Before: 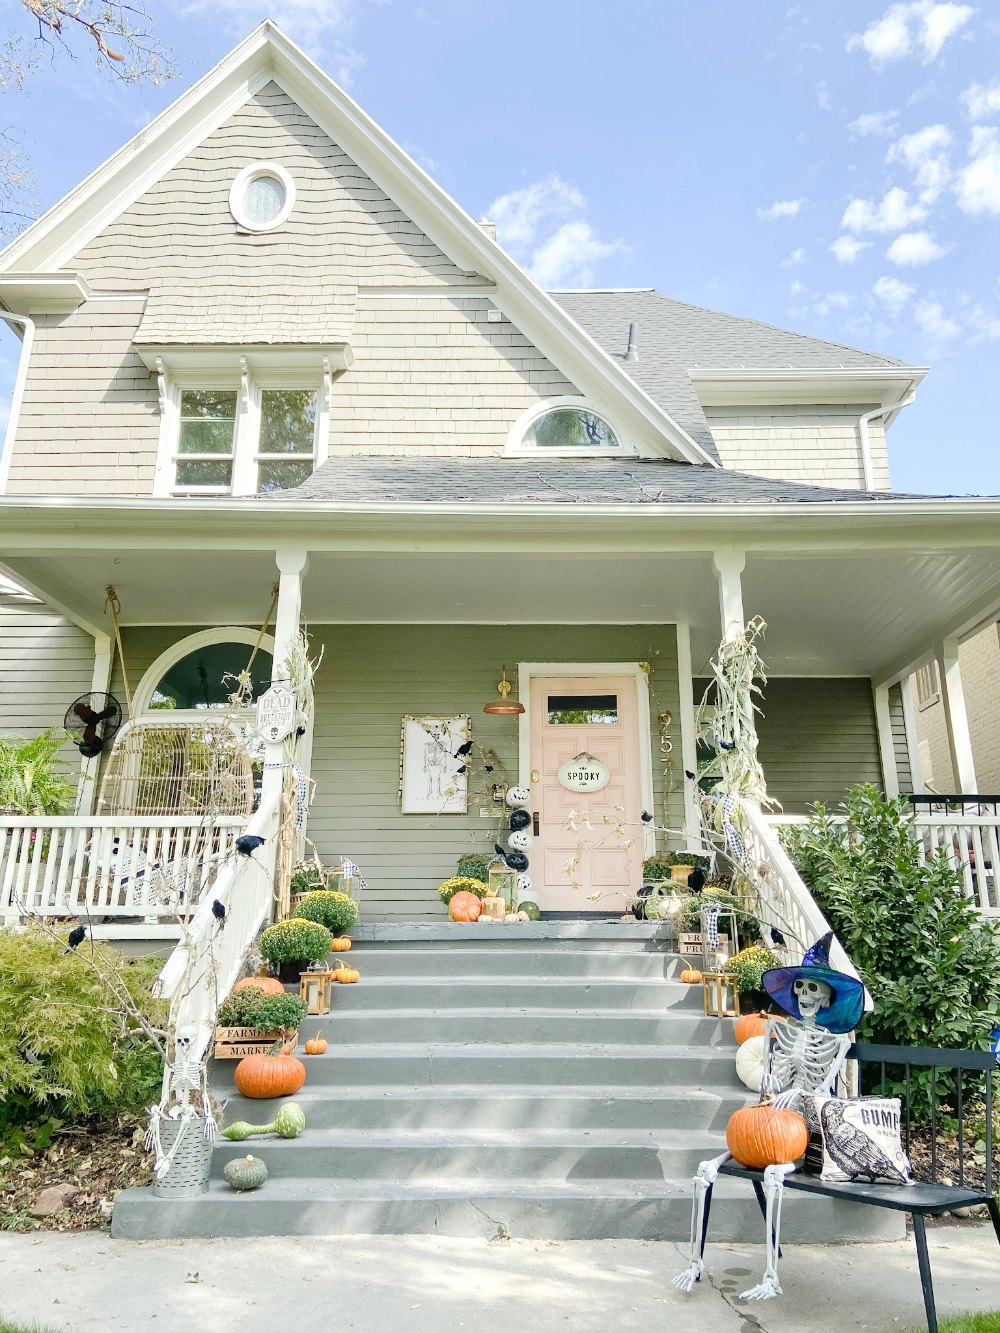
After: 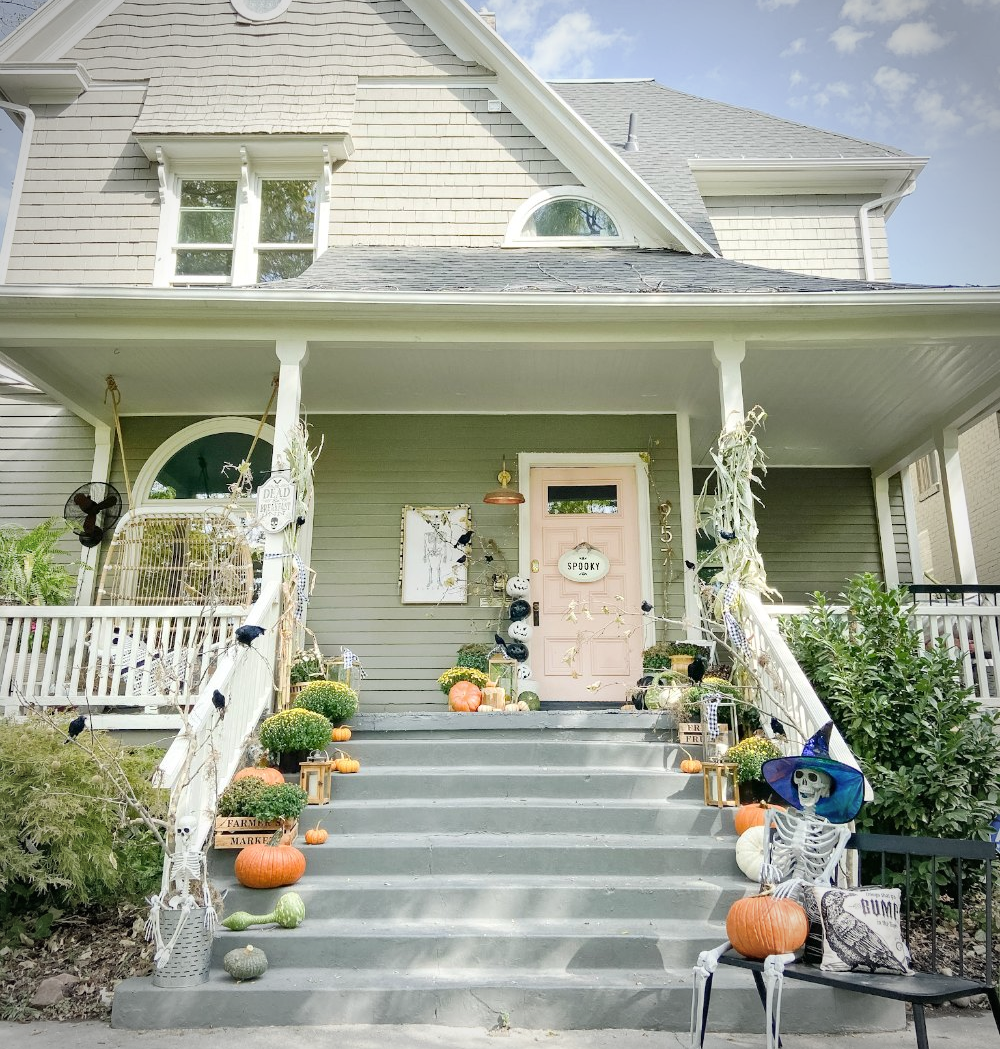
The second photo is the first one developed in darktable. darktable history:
crop and rotate: top 15.774%, bottom 5.506%
shadows and highlights: shadows 20.55, highlights -20.99, soften with gaussian
vignetting: automatic ratio true
